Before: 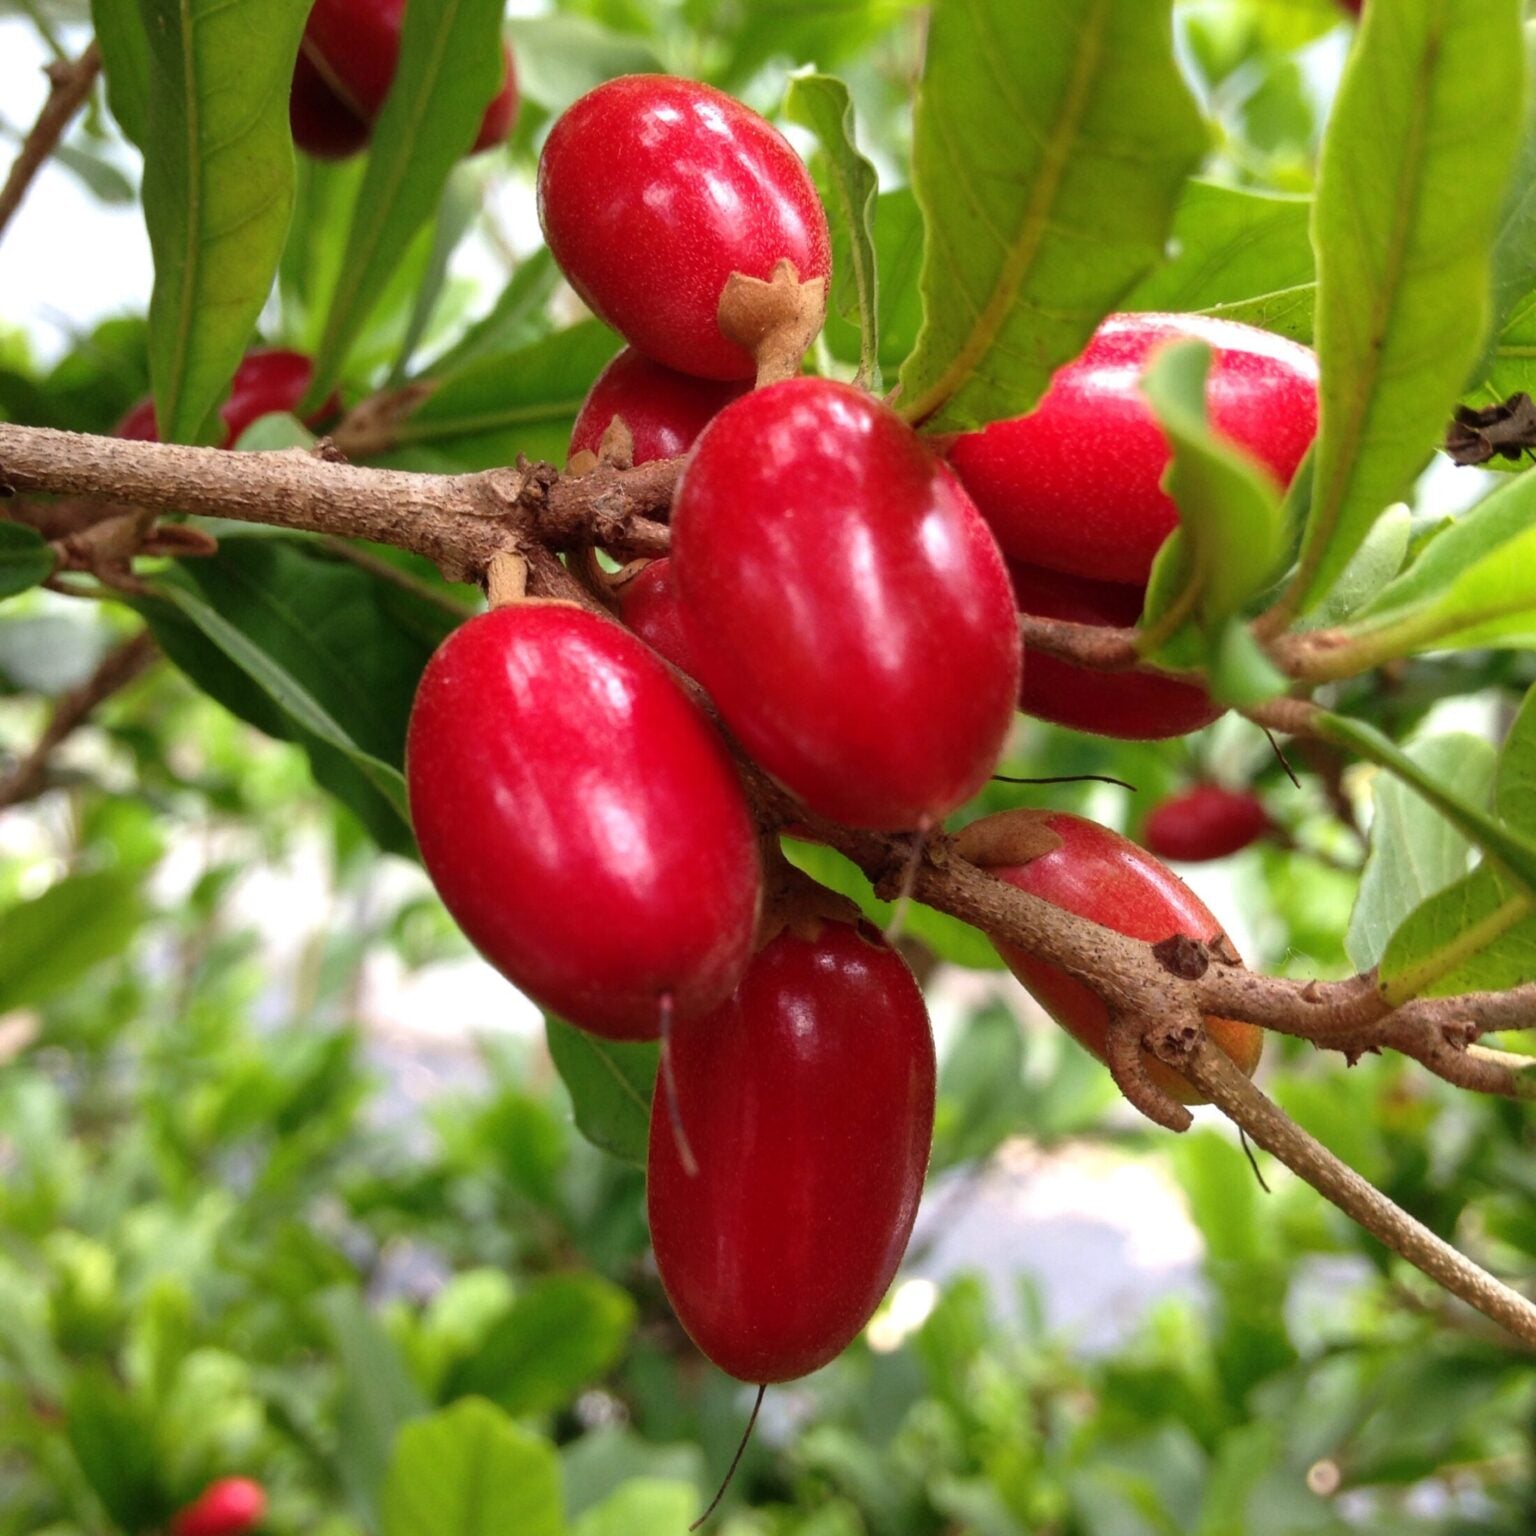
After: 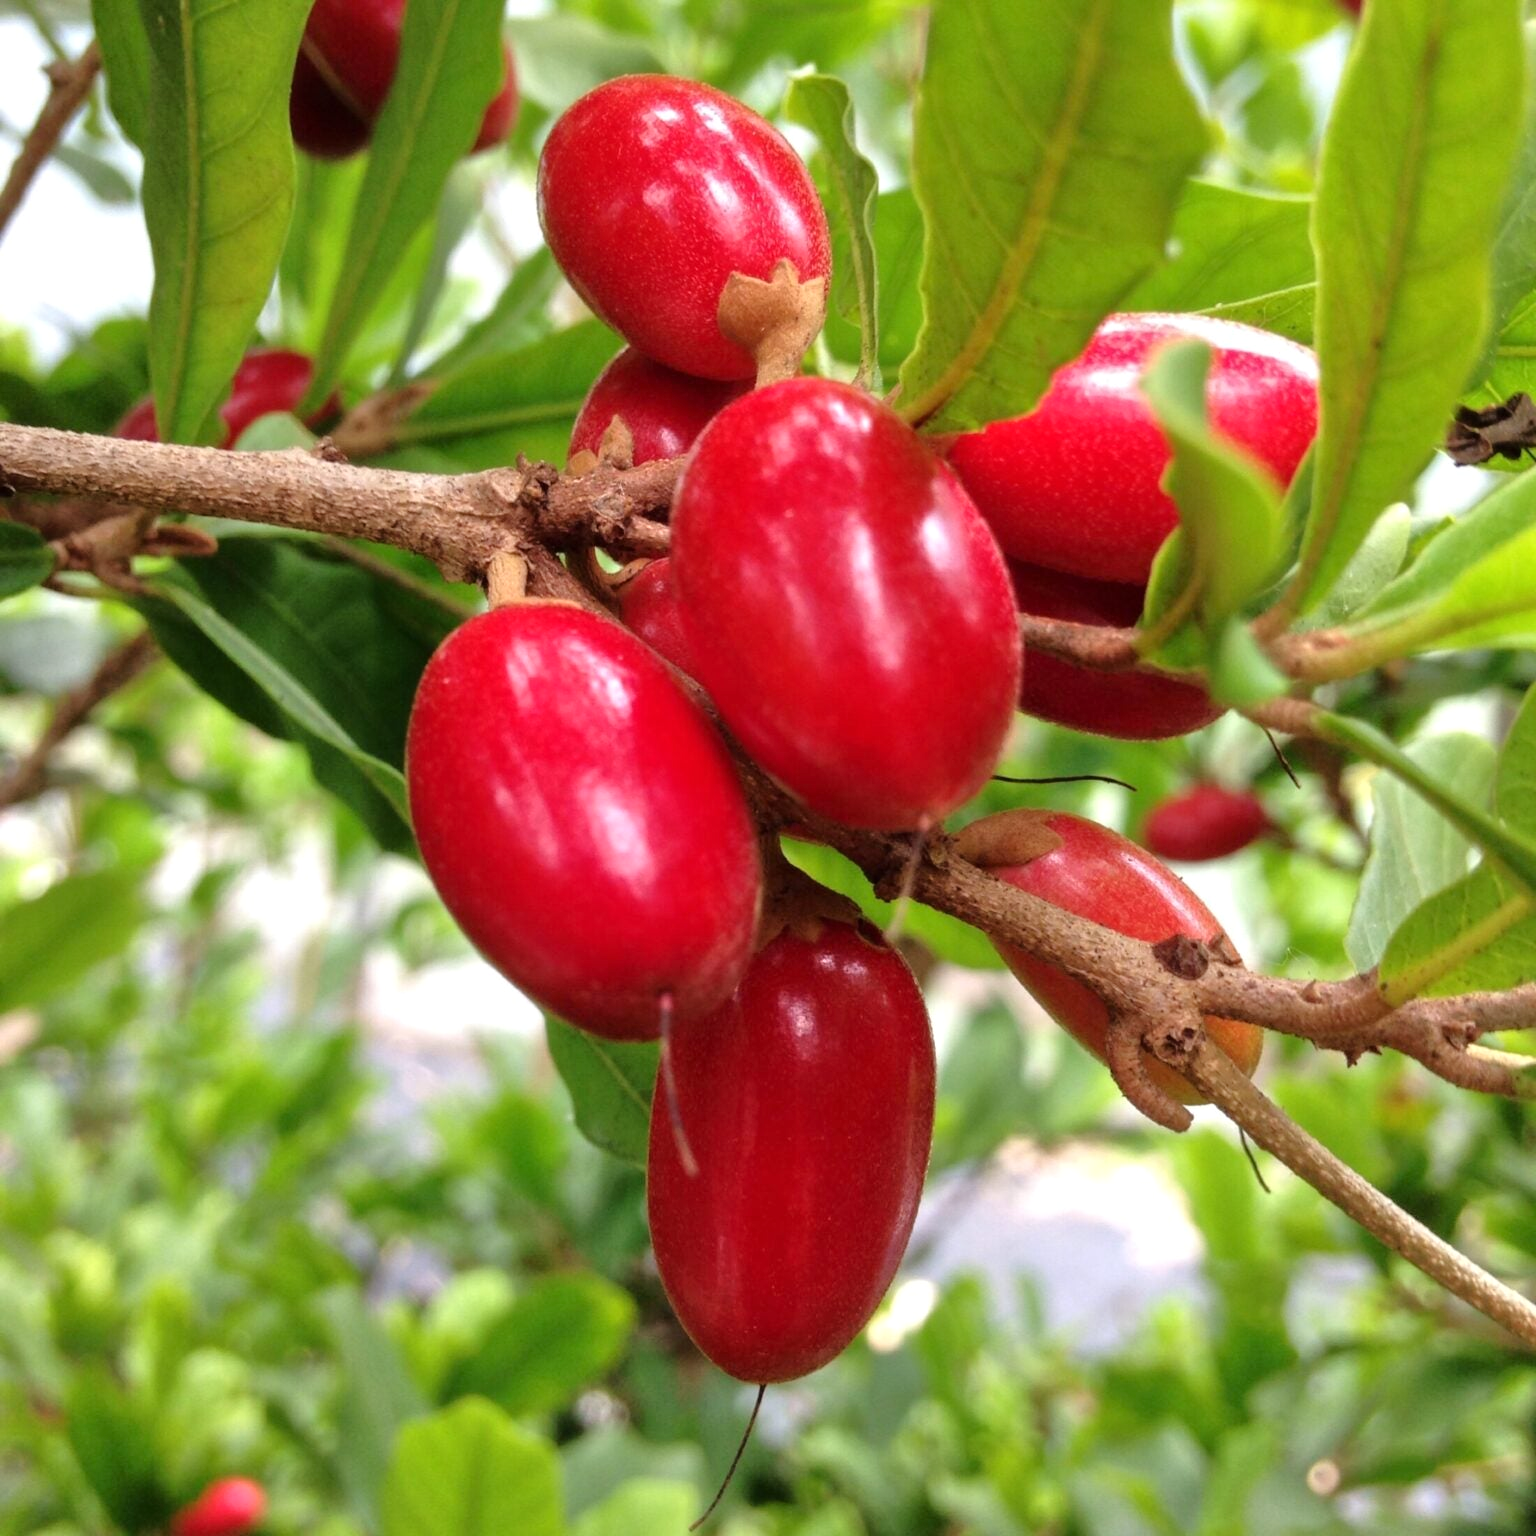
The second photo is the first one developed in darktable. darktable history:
tone equalizer: -8 EV 0.001 EV, -7 EV -0.004 EV, -6 EV 0.009 EV, -5 EV 0.032 EV, -4 EV 0.276 EV, -3 EV 0.644 EV, -2 EV 0.584 EV, -1 EV 0.187 EV, +0 EV 0.024 EV
